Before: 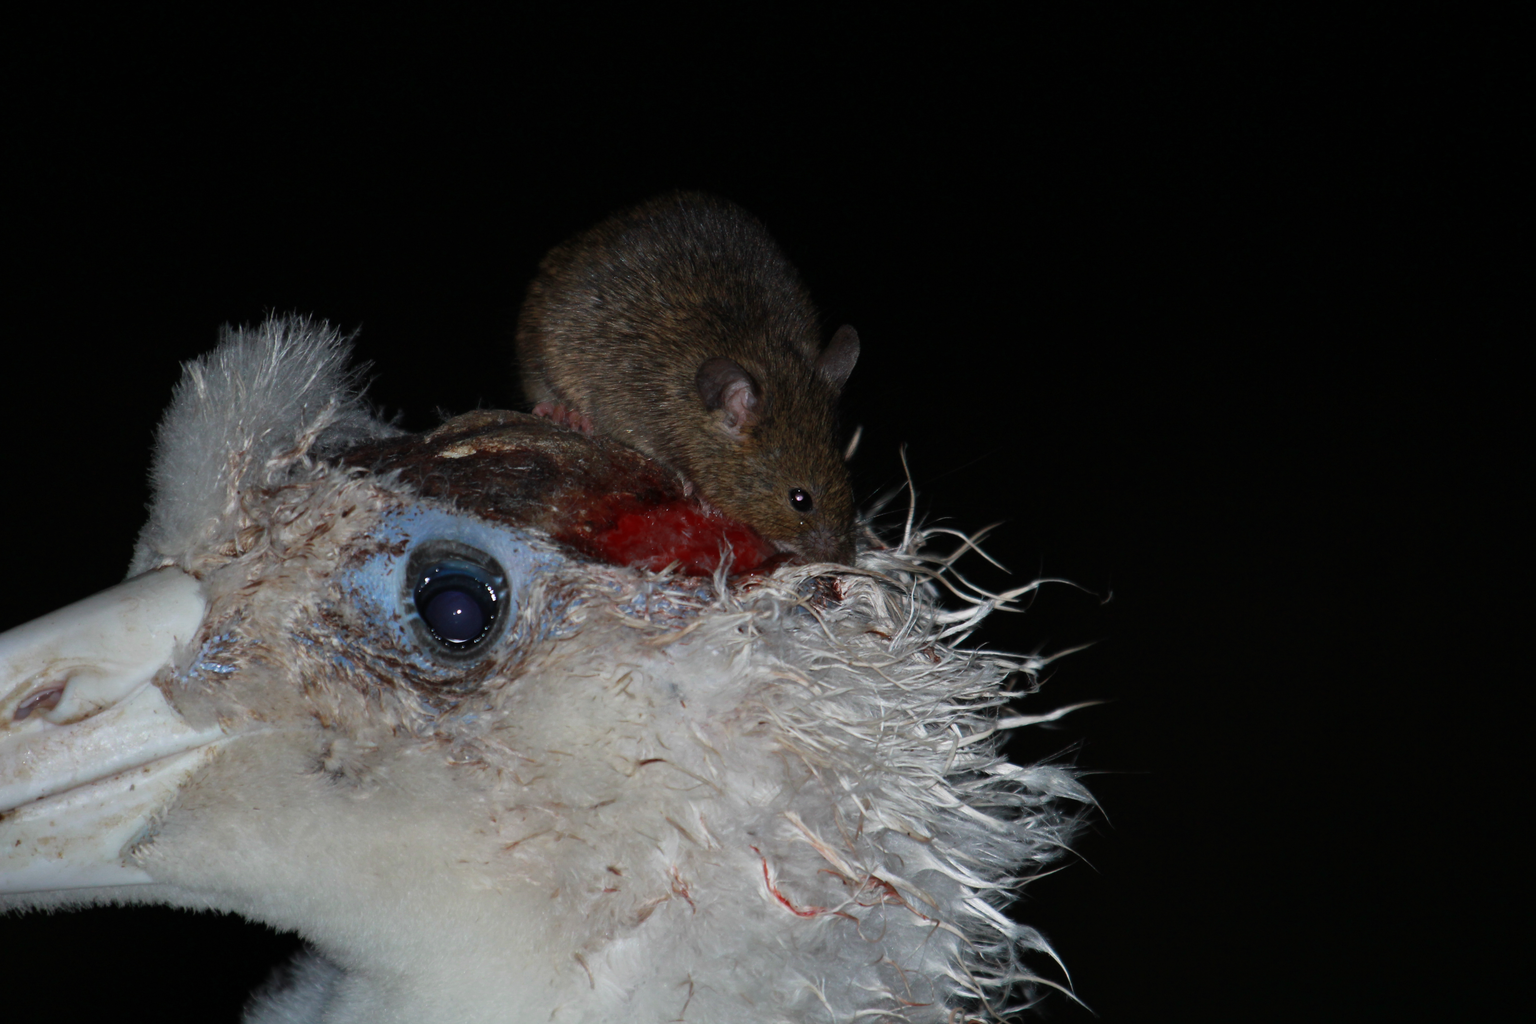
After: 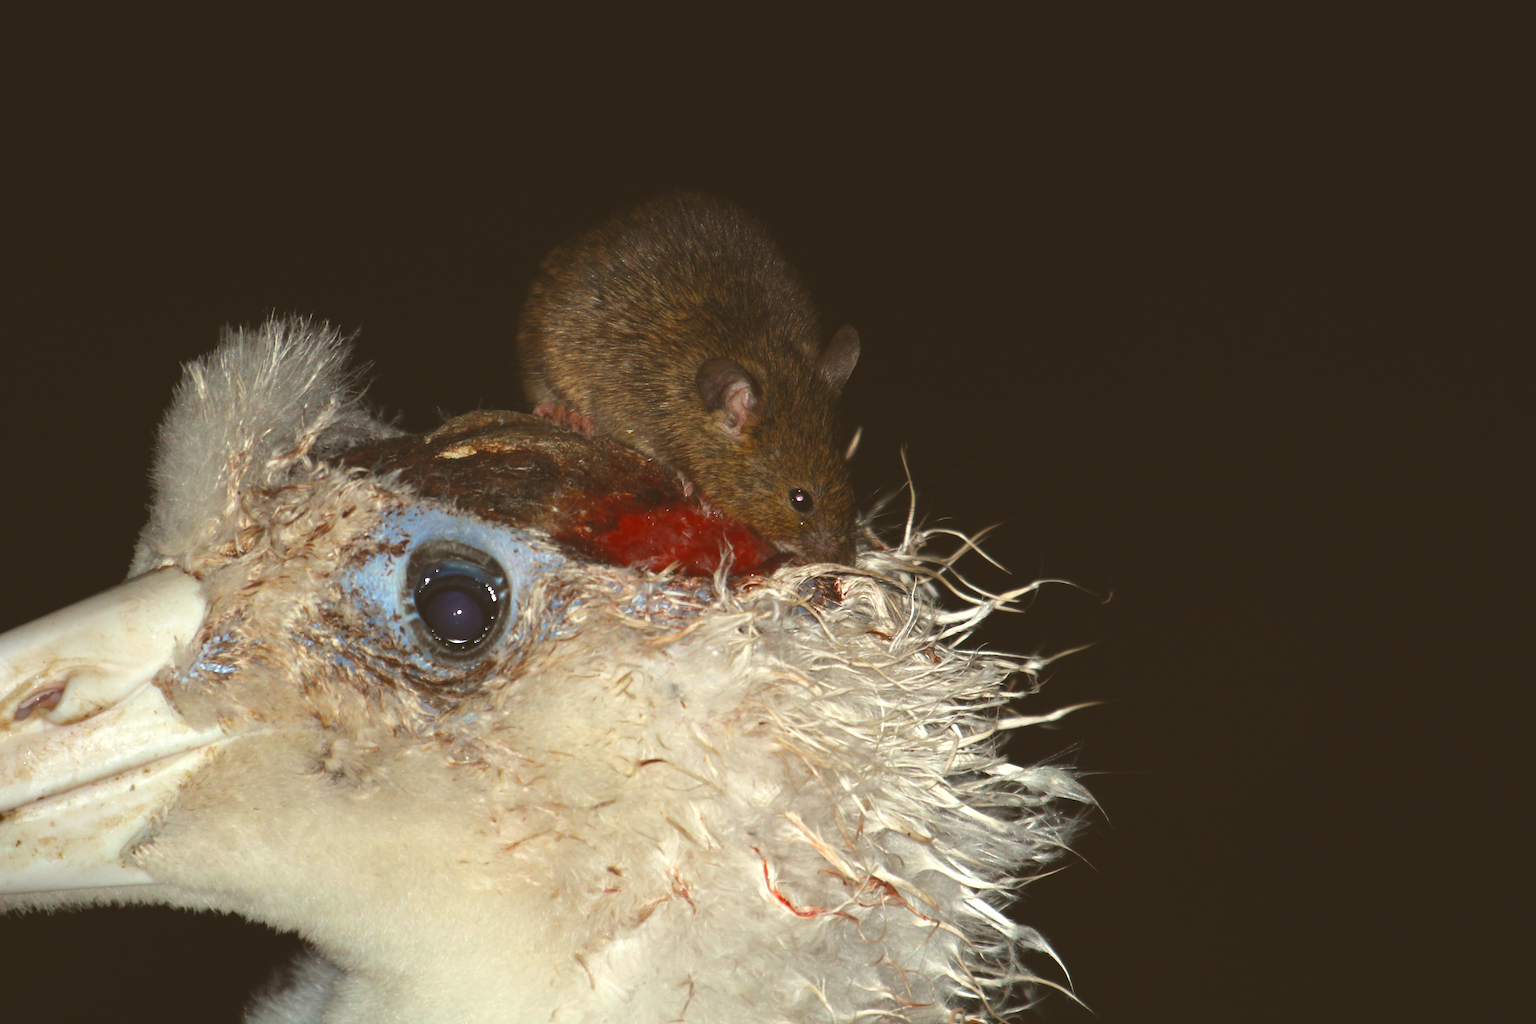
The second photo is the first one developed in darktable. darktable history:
exposure: exposure 0.82 EV, compensate highlight preservation false
color balance rgb: power › chroma 2.526%, power › hue 67.13°, highlights gain › chroma 3.078%, highlights gain › hue 76.42°, global offset › luminance 1.966%, perceptual saturation grading › global saturation 17.077%
